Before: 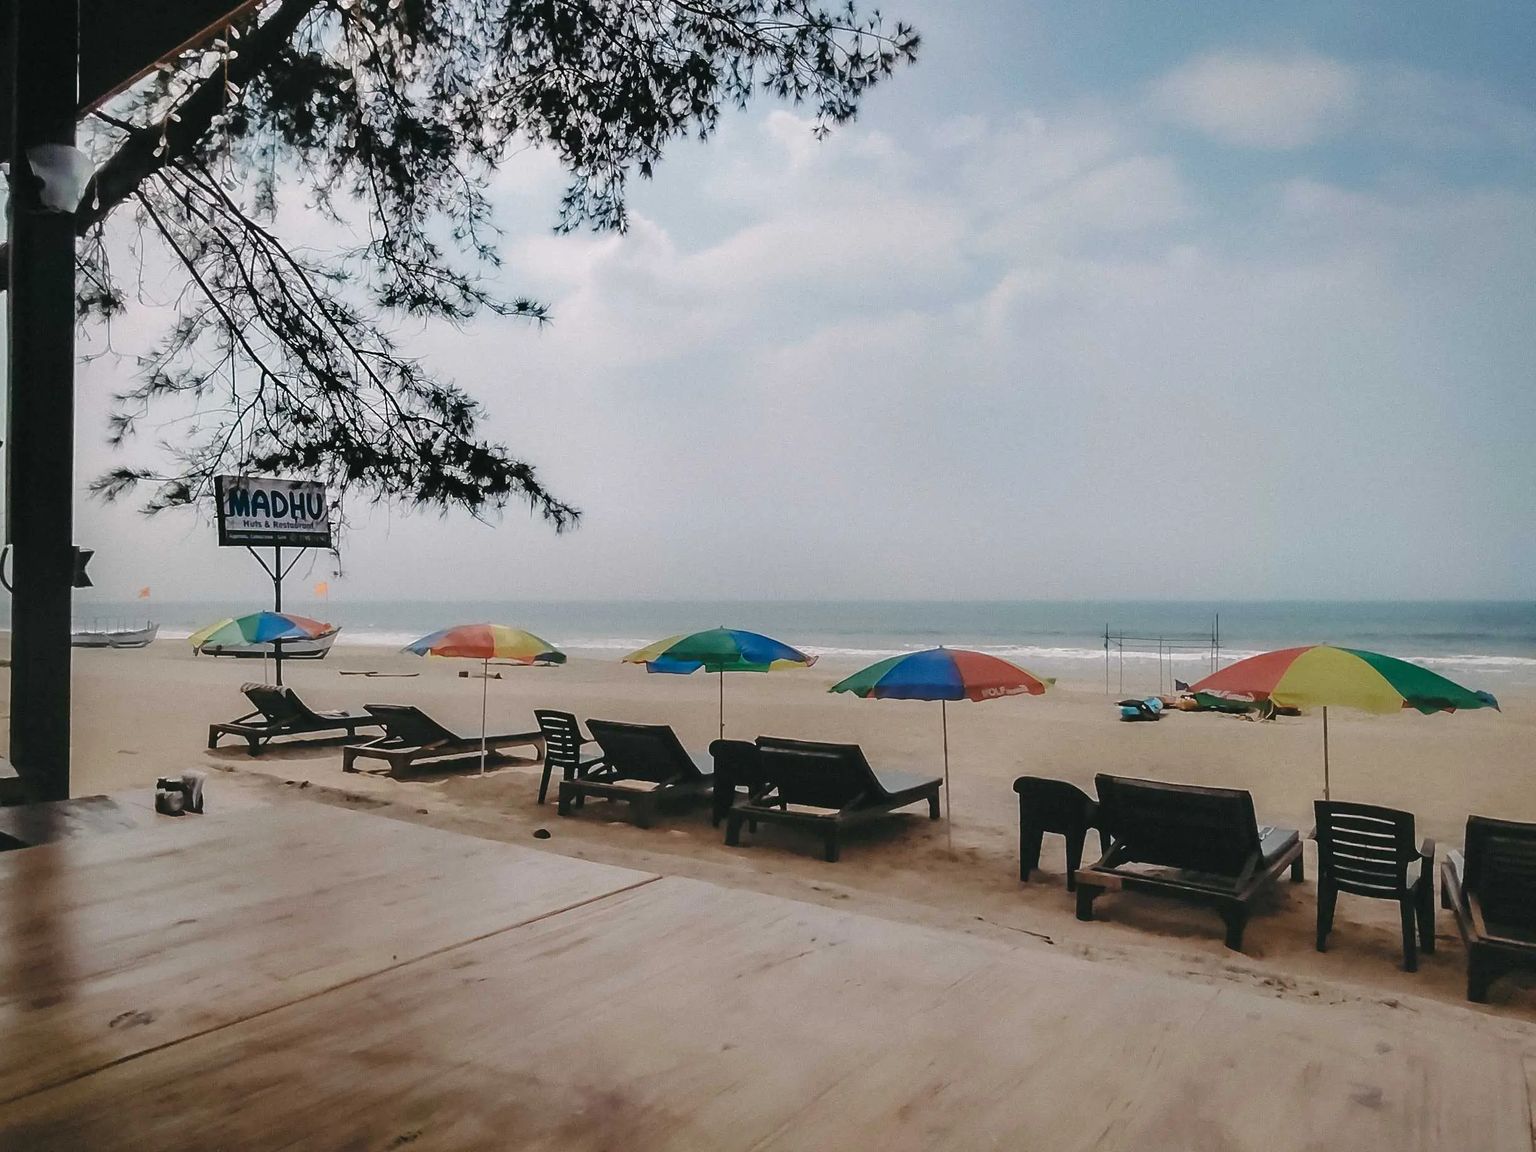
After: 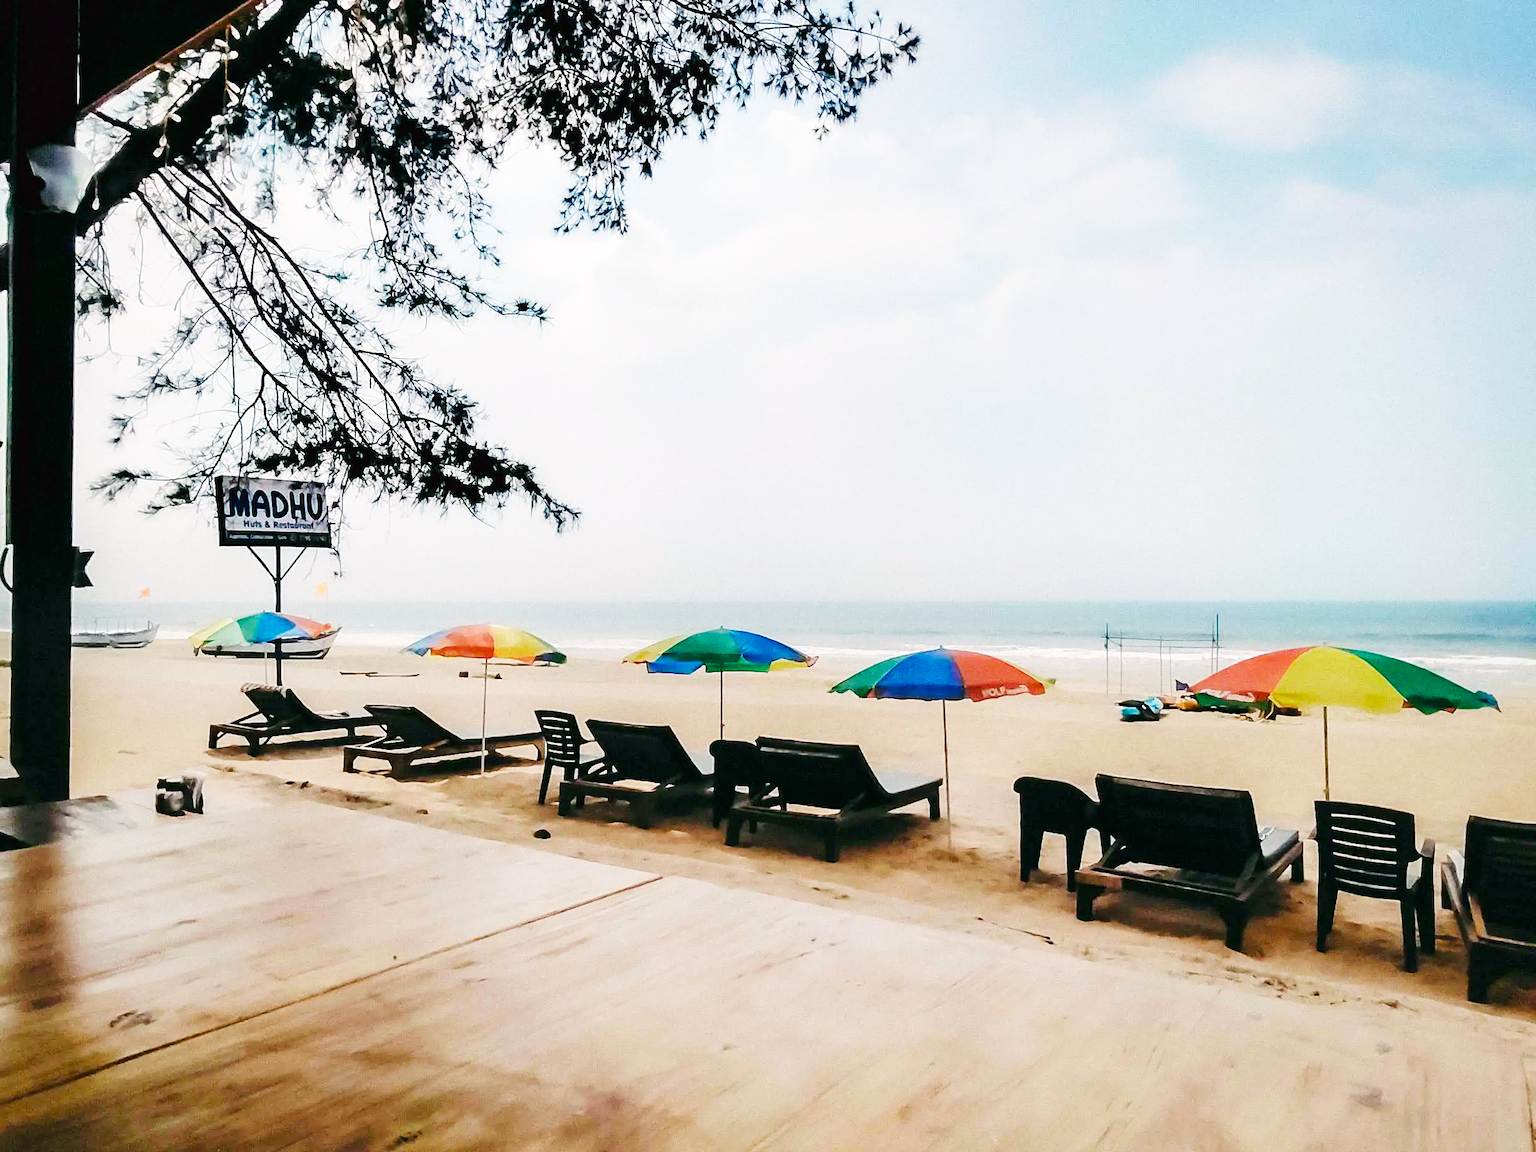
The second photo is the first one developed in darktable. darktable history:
color balance rgb: shadows lift › chroma 2%, shadows lift › hue 217.2°, power › hue 60°, highlights gain › chroma 1%, highlights gain › hue 69.6°, global offset › luminance -0.5%, perceptual saturation grading › global saturation 15%, global vibrance 15%
base curve: curves: ch0 [(0, 0.003) (0.001, 0.002) (0.006, 0.004) (0.02, 0.022) (0.048, 0.086) (0.094, 0.234) (0.162, 0.431) (0.258, 0.629) (0.385, 0.8) (0.548, 0.918) (0.751, 0.988) (1, 1)], preserve colors none
